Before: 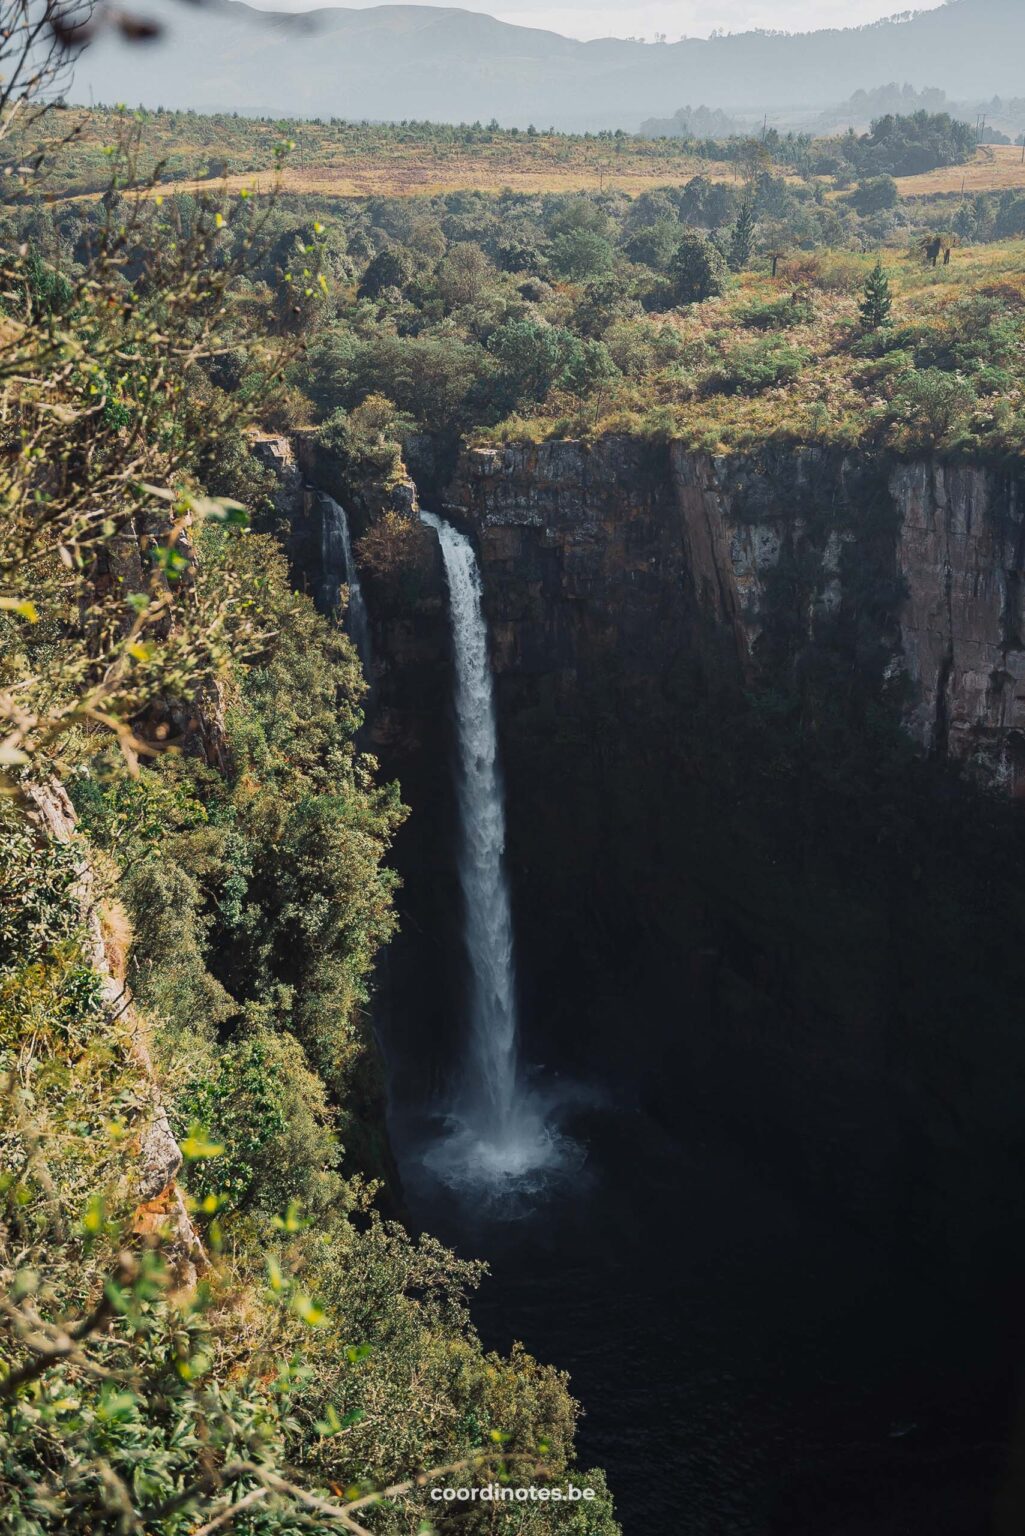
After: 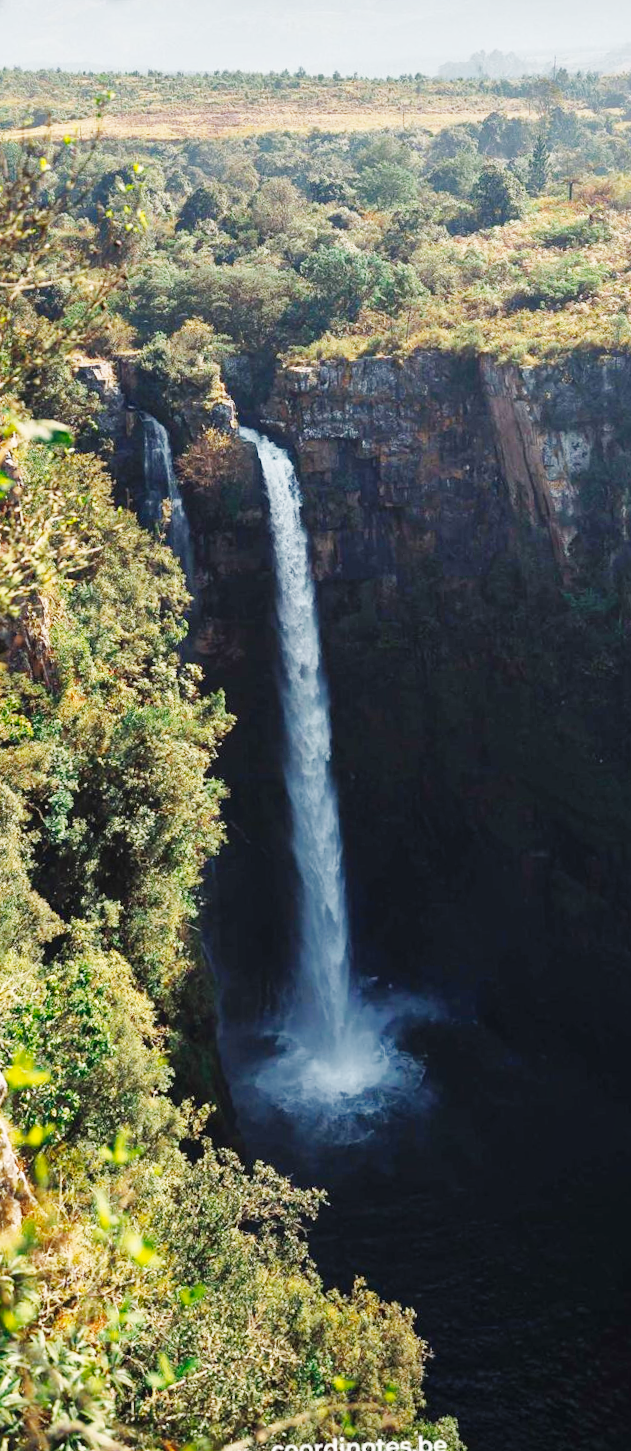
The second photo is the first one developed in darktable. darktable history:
shadows and highlights: on, module defaults
crop and rotate: left 14.436%, right 18.898%
base curve: curves: ch0 [(0, 0.003) (0.001, 0.002) (0.006, 0.004) (0.02, 0.022) (0.048, 0.086) (0.094, 0.234) (0.162, 0.431) (0.258, 0.629) (0.385, 0.8) (0.548, 0.918) (0.751, 0.988) (1, 1)], preserve colors none
rotate and perspective: rotation -1.68°, lens shift (vertical) -0.146, crop left 0.049, crop right 0.912, crop top 0.032, crop bottom 0.96
